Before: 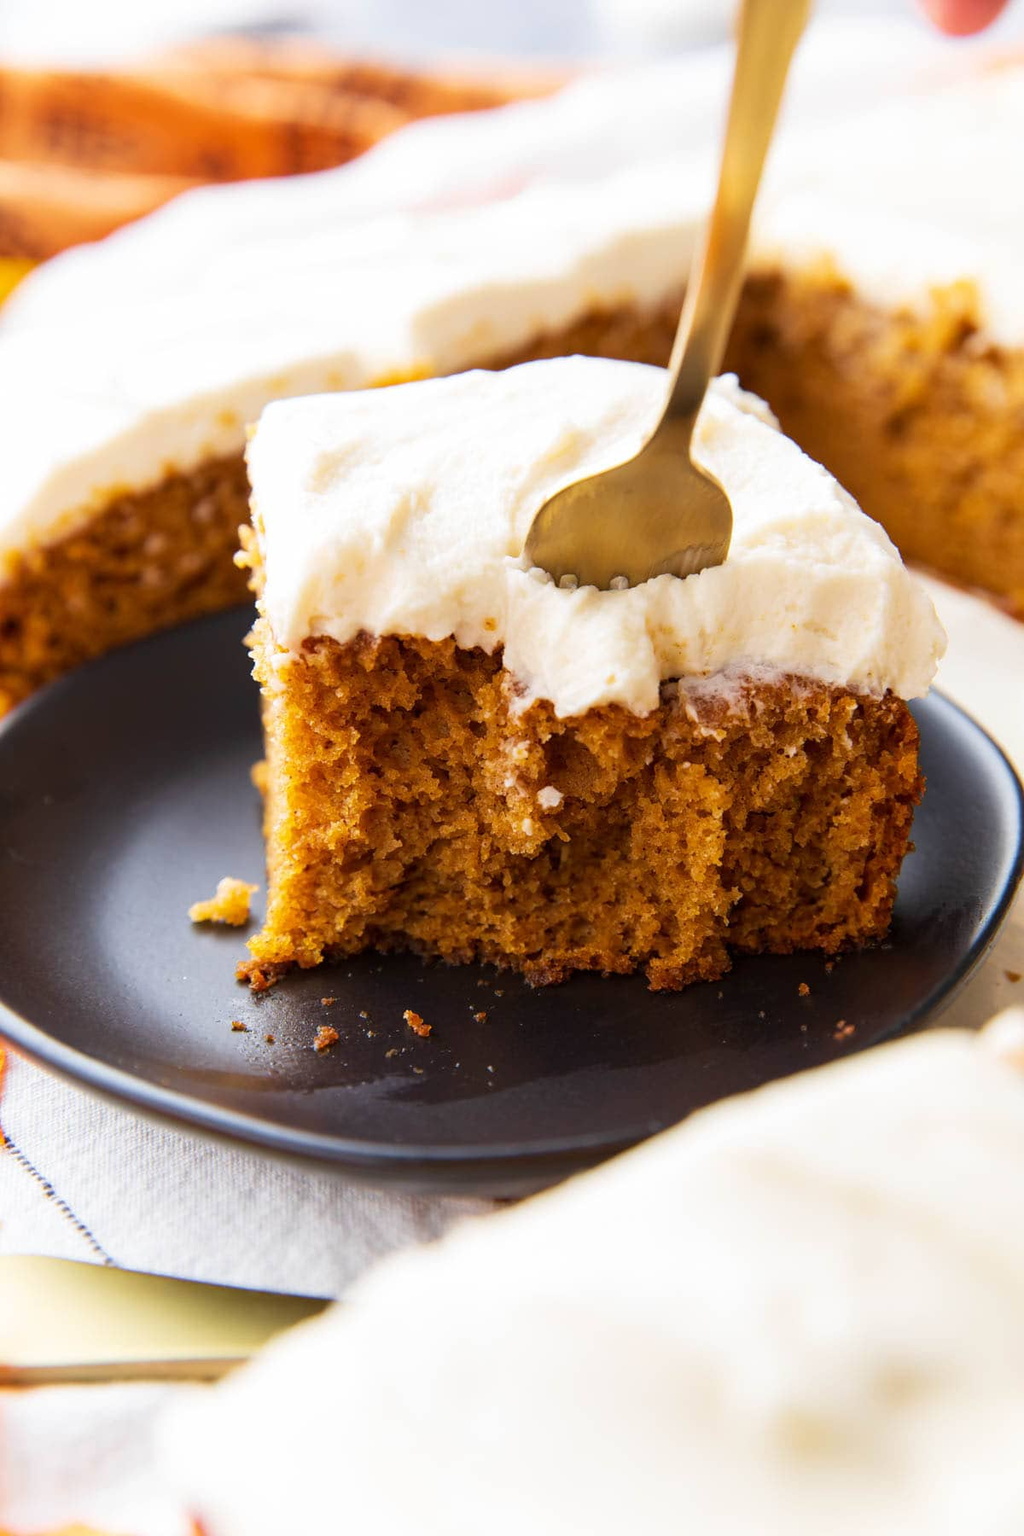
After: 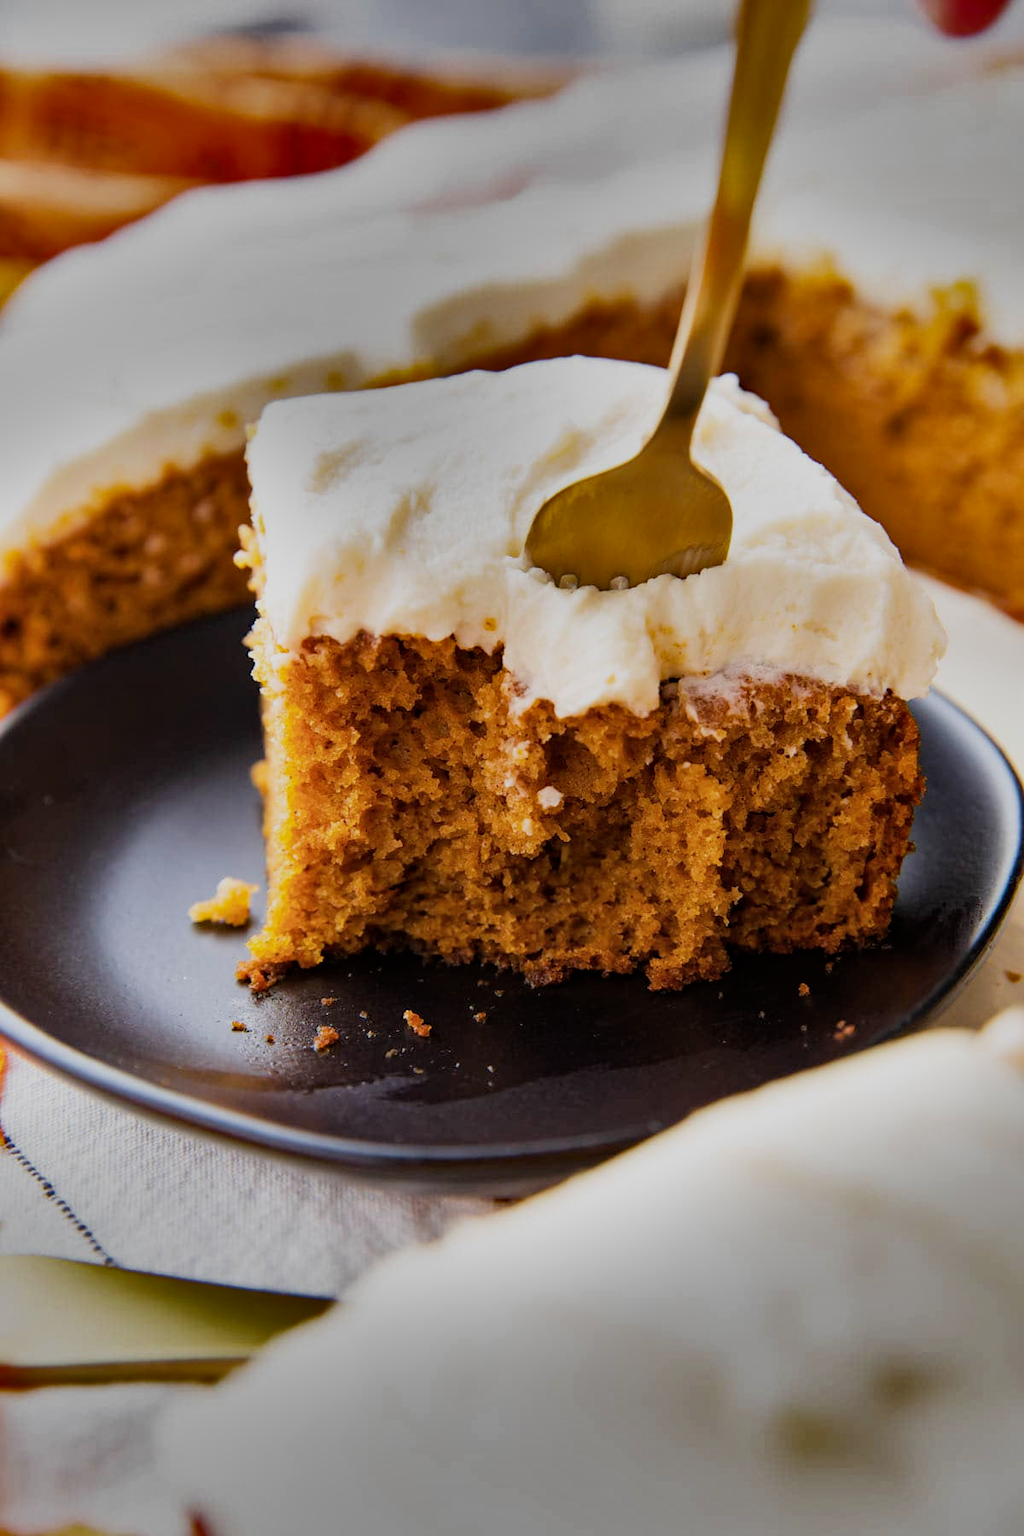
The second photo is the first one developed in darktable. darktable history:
exposure: compensate highlight preservation false
color balance rgb: global vibrance 10%
haze removal: strength 0.29, distance 0.25, compatibility mode true, adaptive false
filmic rgb: hardness 4.17
shadows and highlights: shadows 20.91, highlights -82.73, soften with gaussian
